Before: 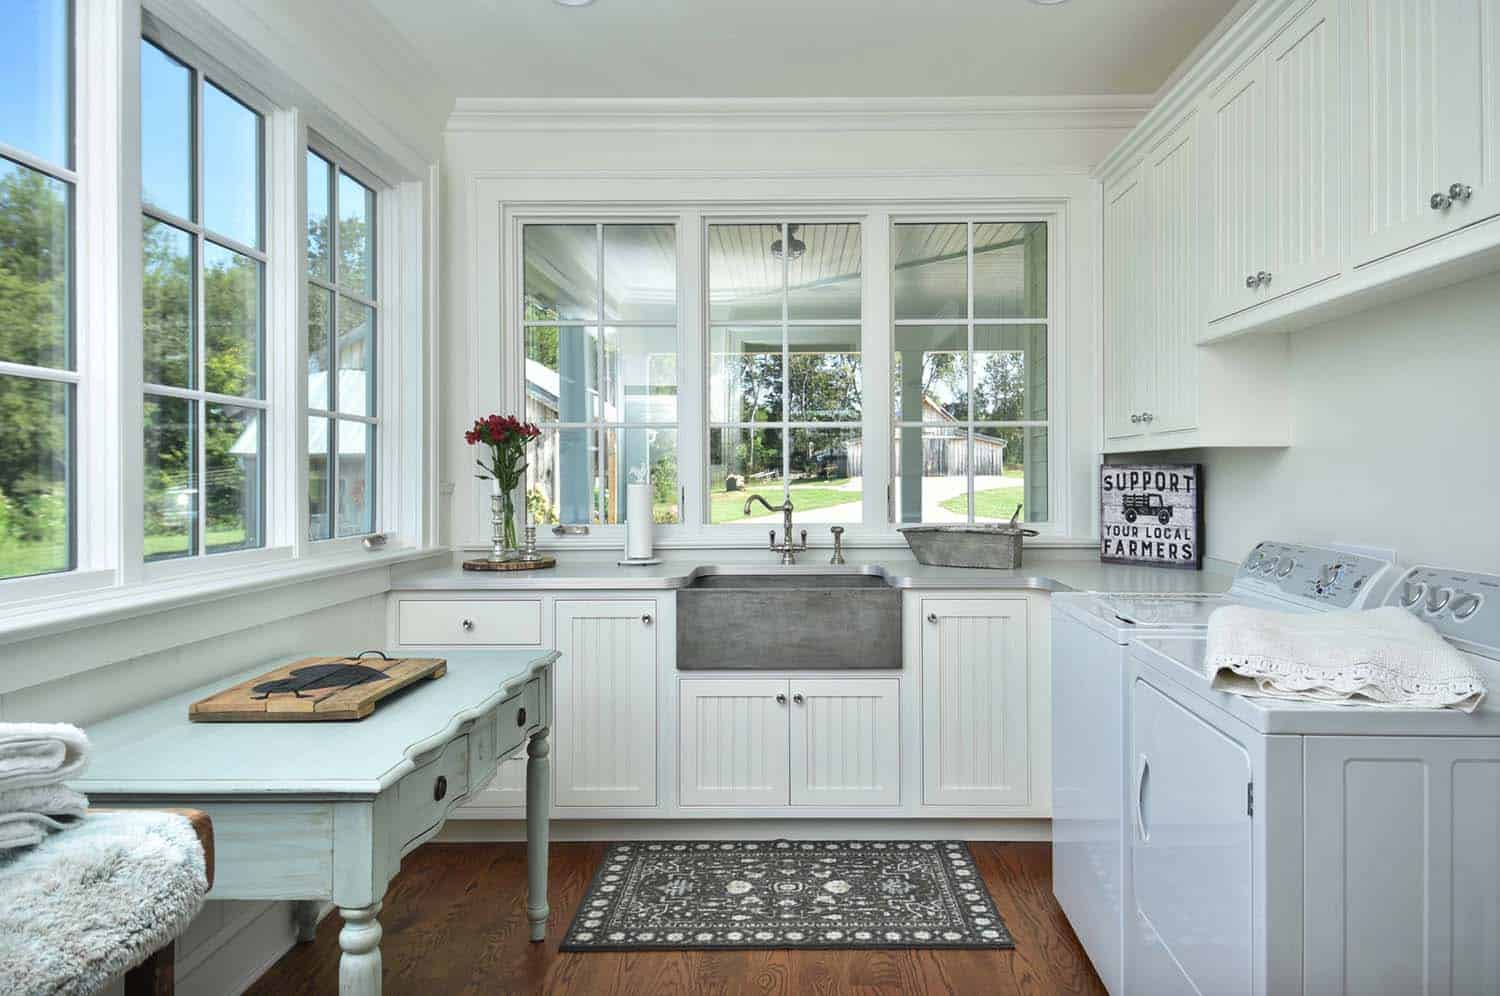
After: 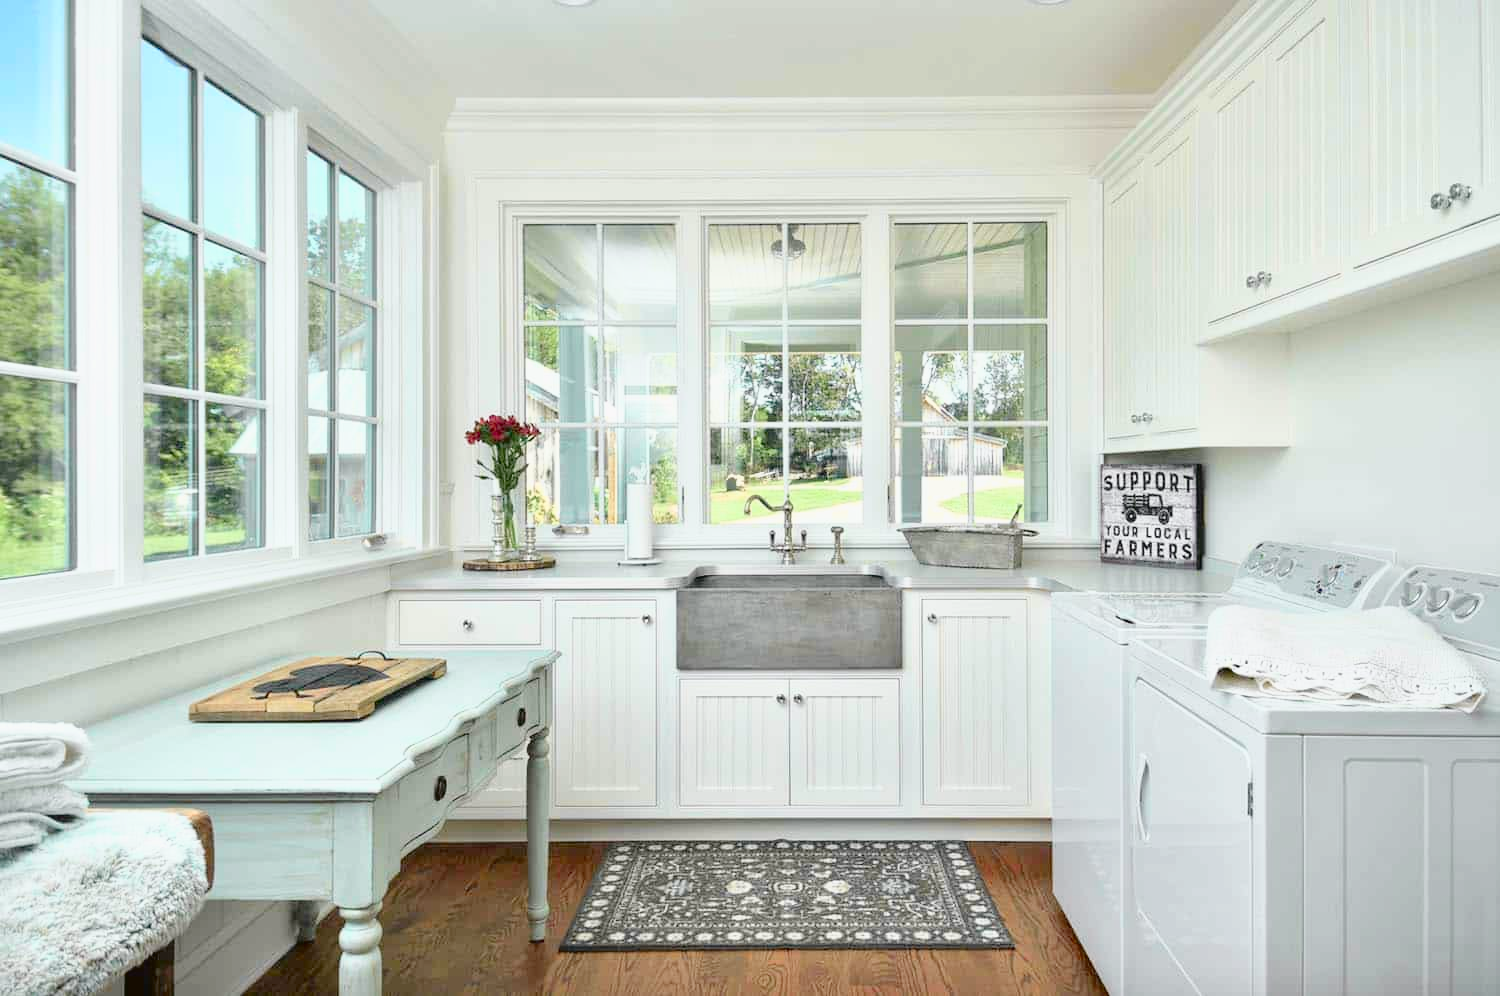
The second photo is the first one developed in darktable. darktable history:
tone curve: curves: ch0 [(0.003, 0.029) (0.037, 0.036) (0.149, 0.117) (0.297, 0.318) (0.422, 0.474) (0.531, 0.6) (0.743, 0.809) (0.889, 0.941) (1, 0.98)]; ch1 [(0, 0) (0.305, 0.325) (0.453, 0.437) (0.482, 0.479) (0.501, 0.5) (0.506, 0.503) (0.564, 0.578) (0.587, 0.625) (0.666, 0.727) (1, 1)]; ch2 [(0, 0) (0.323, 0.277) (0.408, 0.399) (0.45, 0.48) (0.499, 0.502) (0.512, 0.523) (0.57, 0.595) (0.653, 0.671) (0.768, 0.744) (1, 1)], color space Lab, independent channels, preserve colors none
